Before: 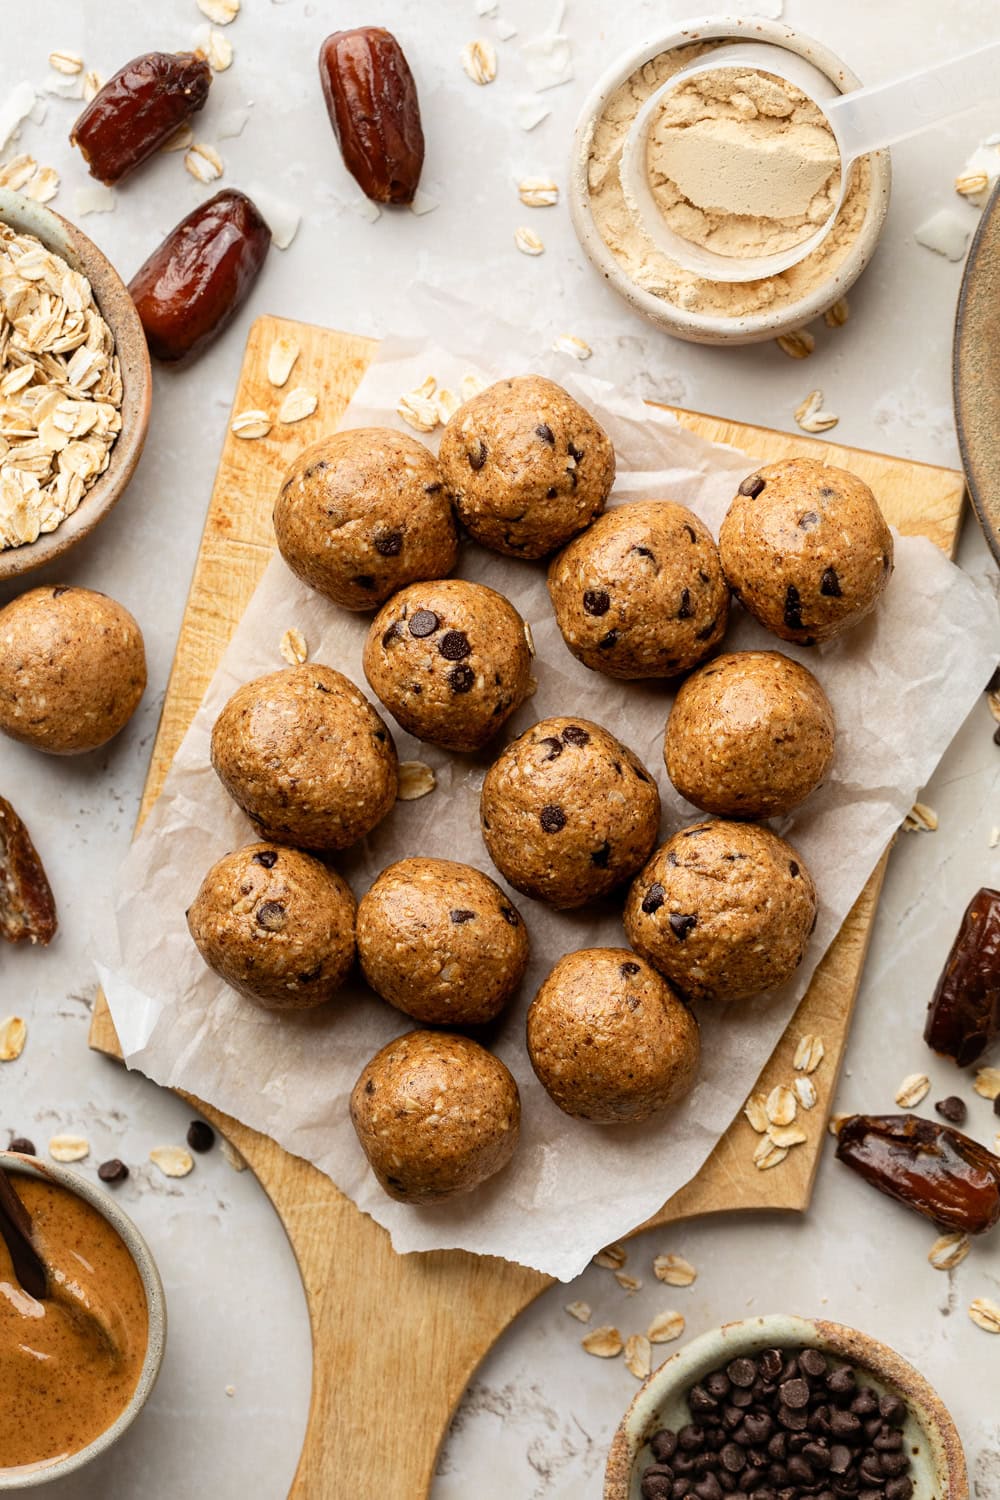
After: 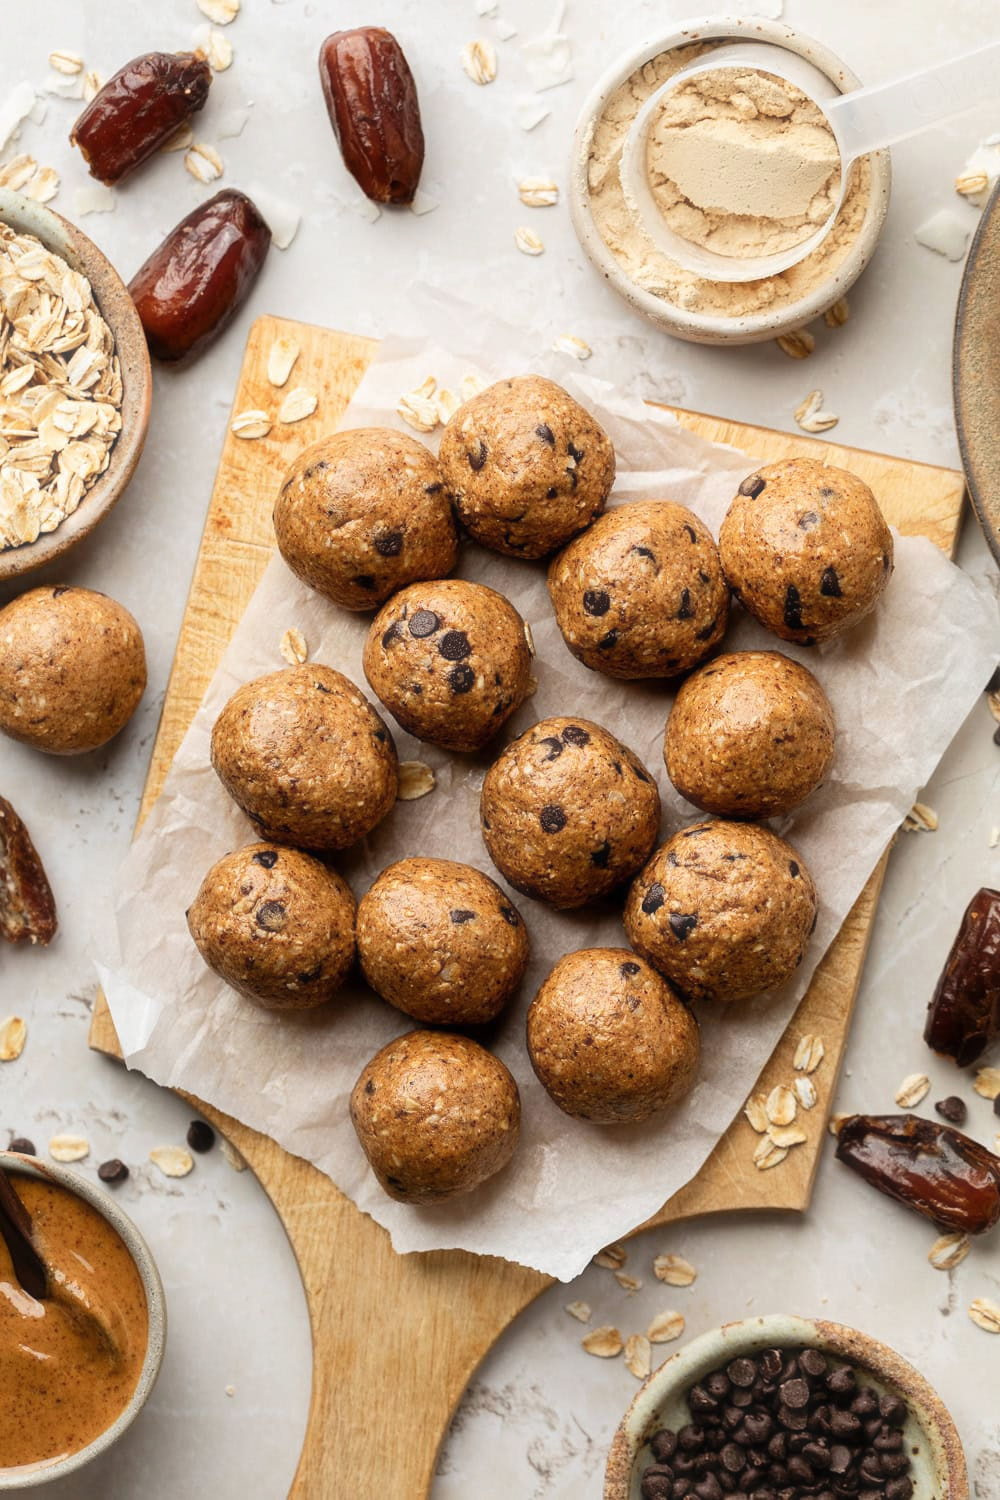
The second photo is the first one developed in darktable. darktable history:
haze removal: strength -0.106, compatibility mode true, adaptive false
